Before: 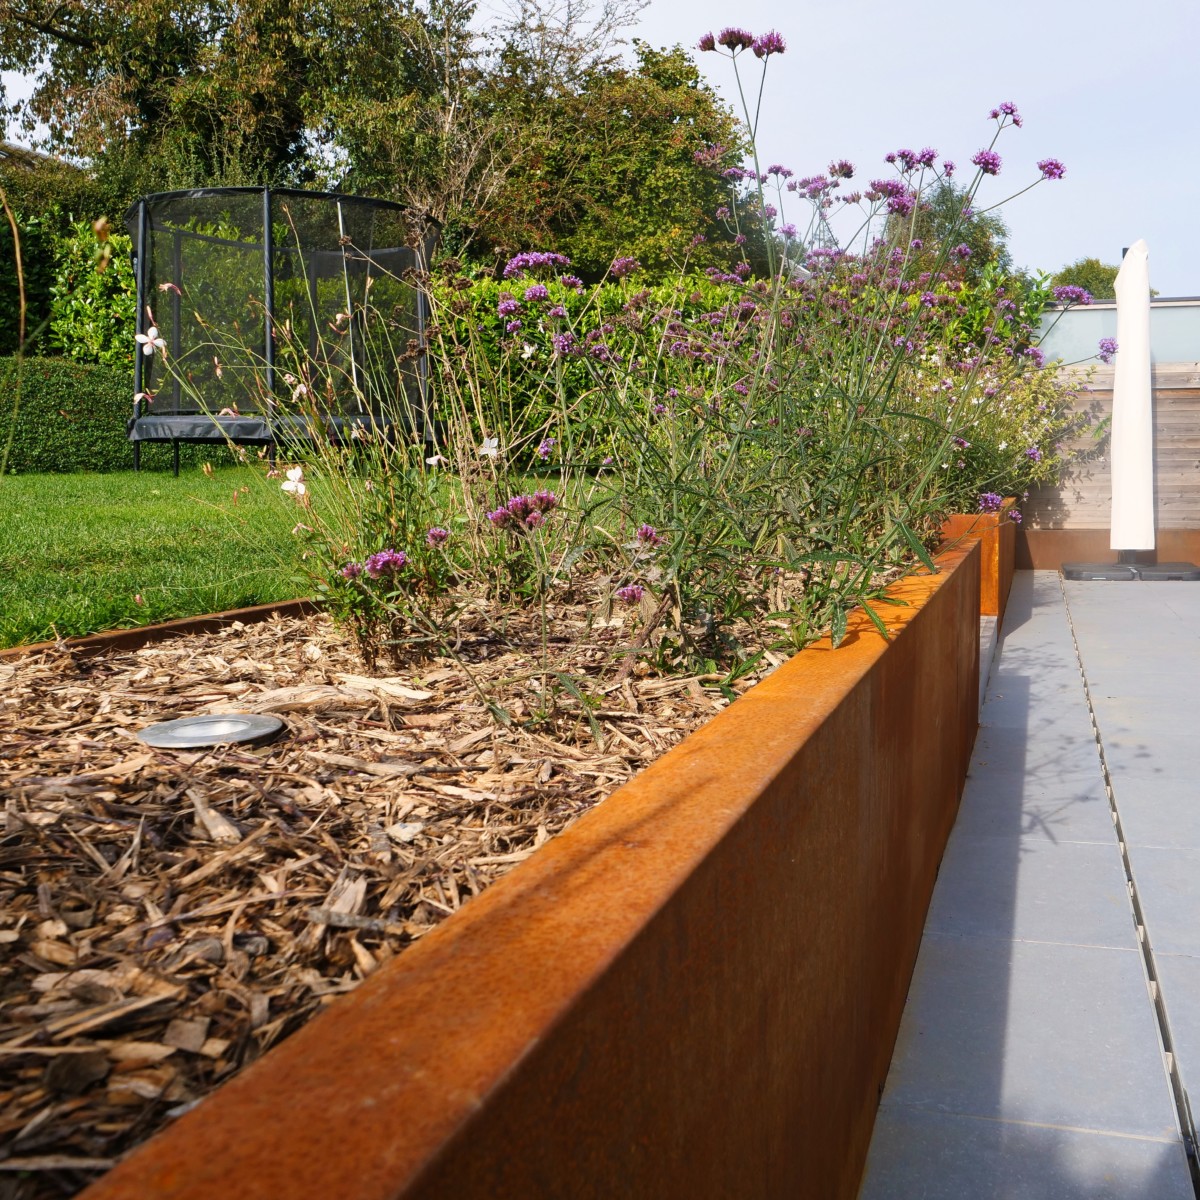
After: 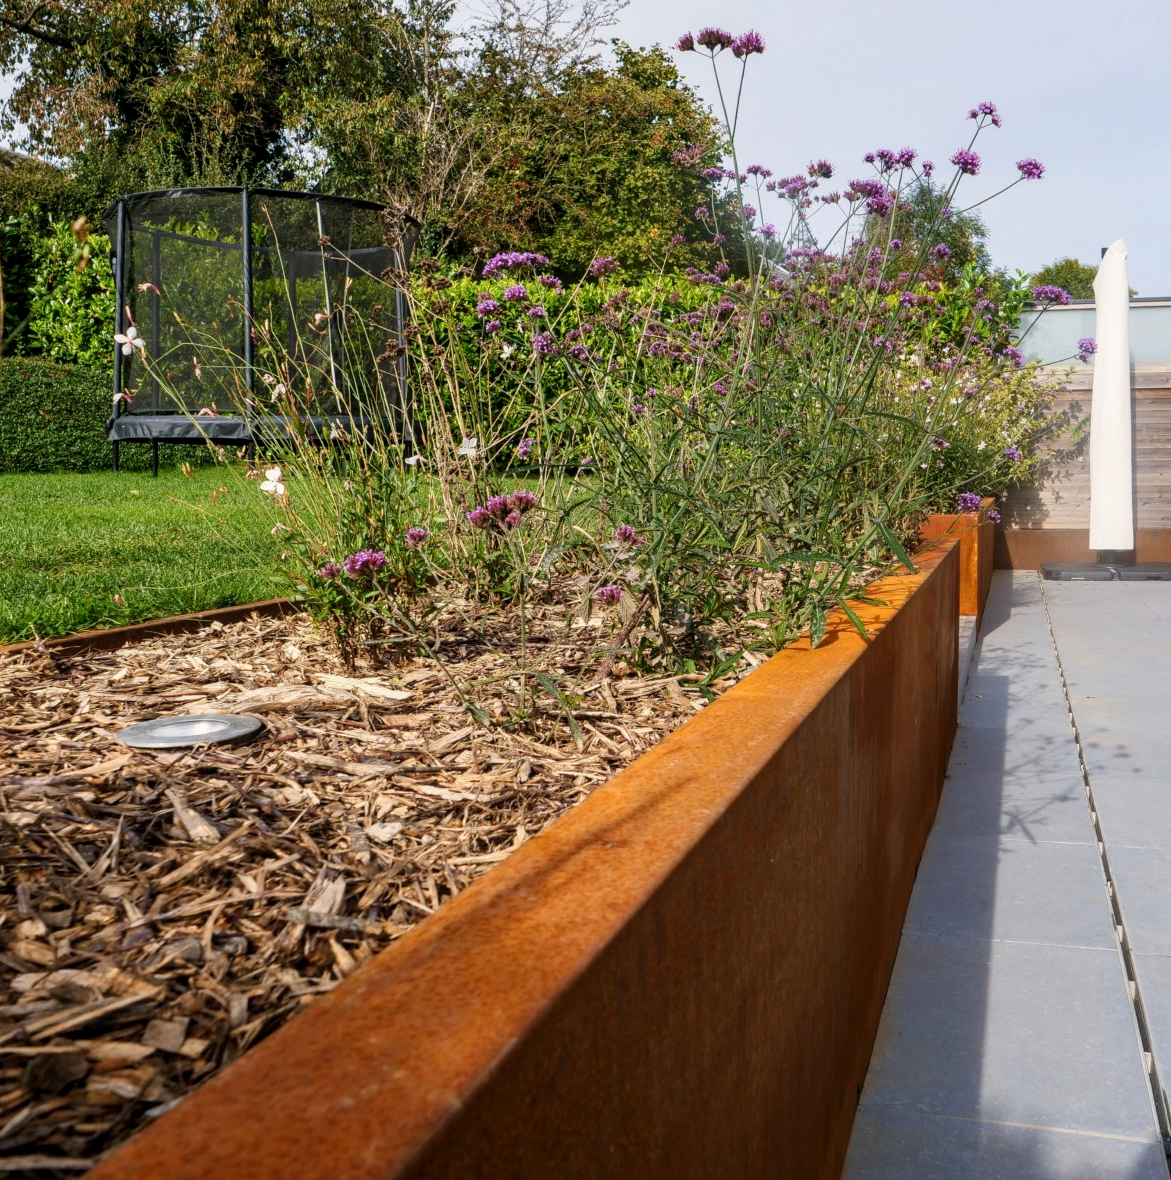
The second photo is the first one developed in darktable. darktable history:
local contrast: on, module defaults
exposure: black level correction 0.001, exposure 0.192 EV, compensate exposure bias true, compensate highlight preservation false
crop and rotate: left 1.764%, right 0.57%, bottom 1.646%
